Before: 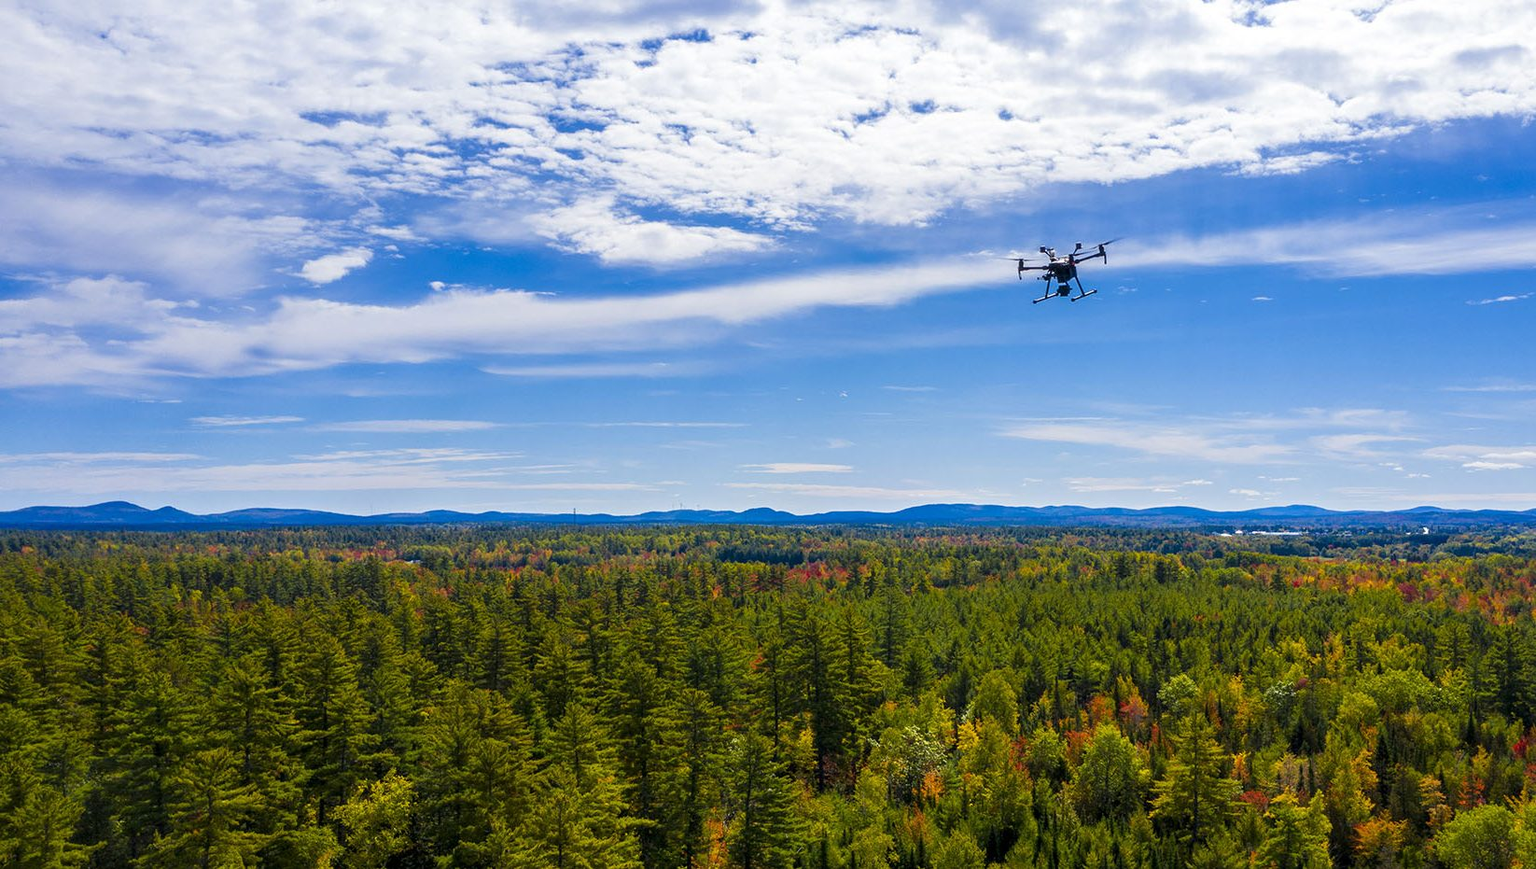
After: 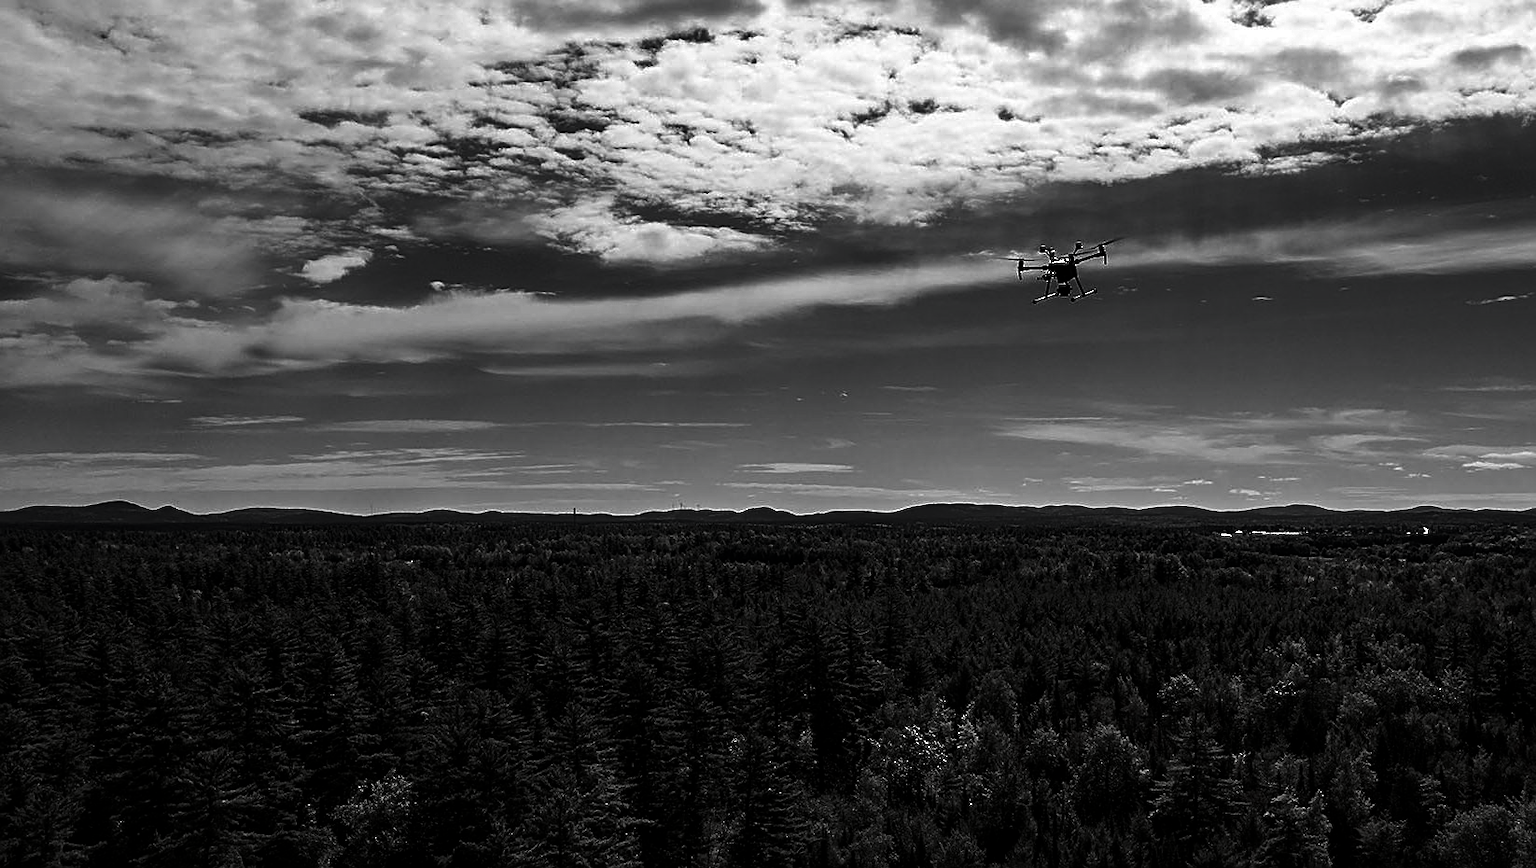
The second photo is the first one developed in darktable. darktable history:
sharpen: amount 0.495
contrast brightness saturation: contrast 0.022, brightness -0.984, saturation -0.989
